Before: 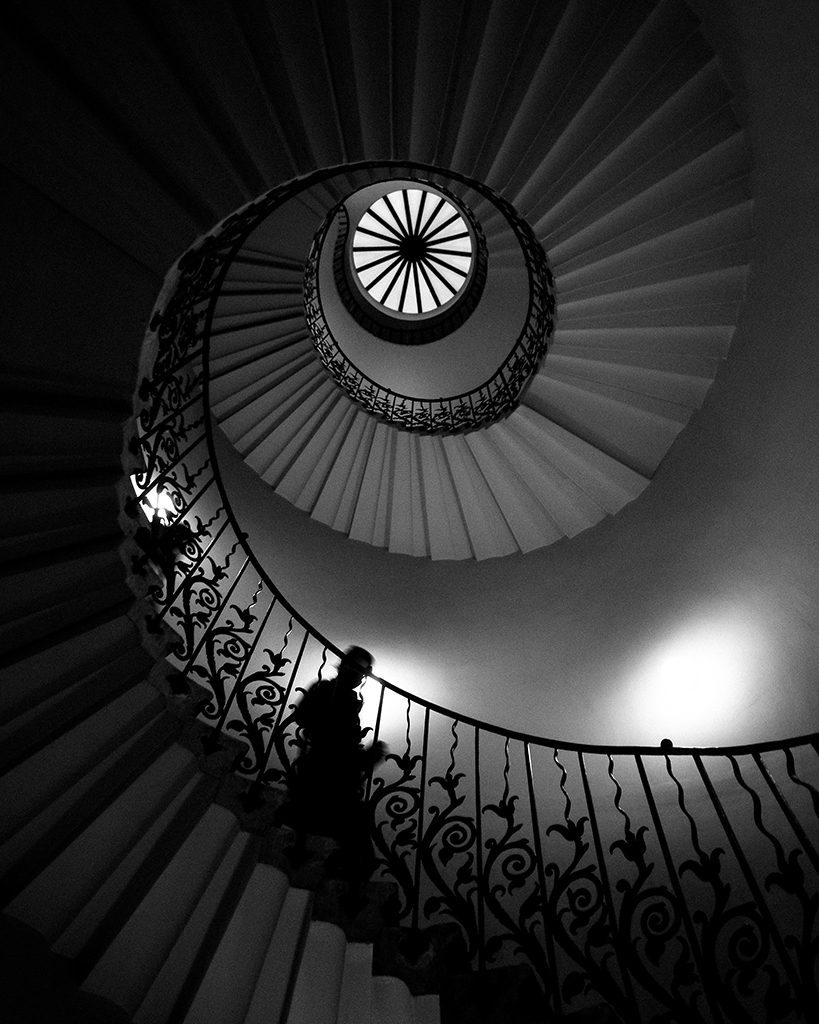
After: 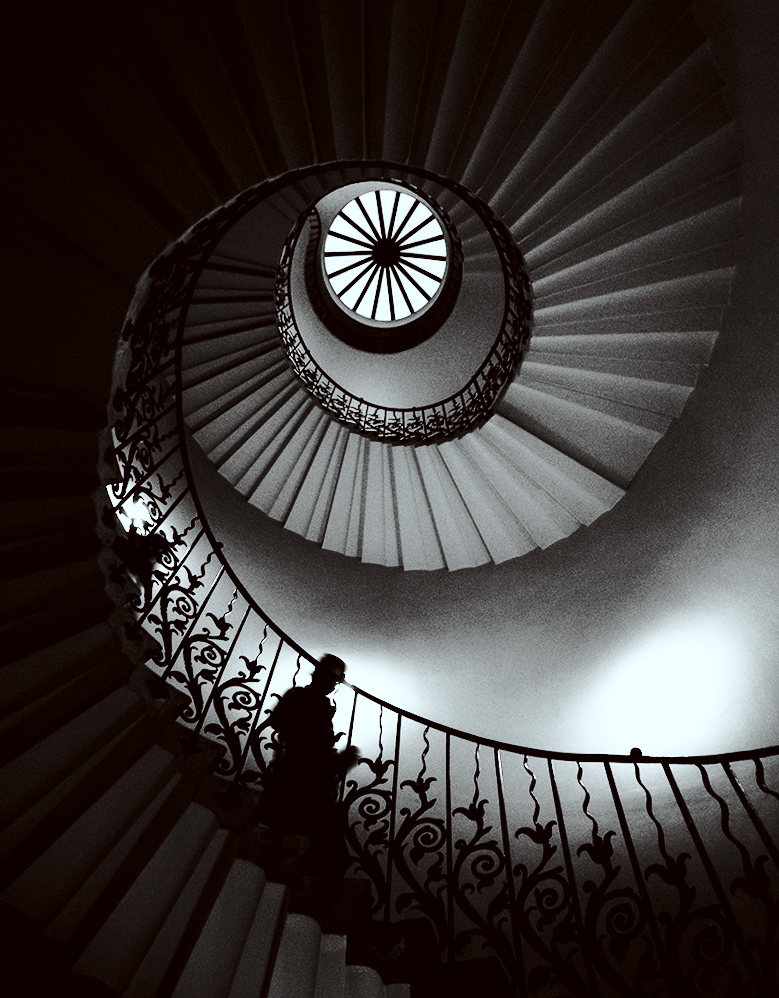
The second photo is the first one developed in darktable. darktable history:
color correction: highlights a* -4.98, highlights b* -3.76, shadows a* 3.83, shadows b* 4.08
base curve: curves: ch0 [(0, 0) (0.032, 0.037) (0.105, 0.228) (0.435, 0.76) (0.856, 0.983) (1, 1)]
tone curve: curves: ch0 [(0, 0) (0.126, 0.086) (0.338, 0.307) (0.494, 0.531) (0.703, 0.762) (1, 1)]; ch1 [(0, 0) (0.346, 0.324) (0.45, 0.426) (0.5, 0.5) (0.522, 0.517) (0.55, 0.578) (1, 1)]; ch2 [(0, 0) (0.44, 0.424) (0.501, 0.499) (0.554, 0.554) (0.622, 0.667) (0.707, 0.746) (1, 1)], color space Lab, independent channels, preserve colors none
levels: mode automatic, black 0.023%, white 99.97%, levels [0.062, 0.494, 0.925]
rotate and perspective: rotation 0.074°, lens shift (vertical) 0.096, lens shift (horizontal) -0.041, crop left 0.043, crop right 0.952, crop top 0.024, crop bottom 0.979
